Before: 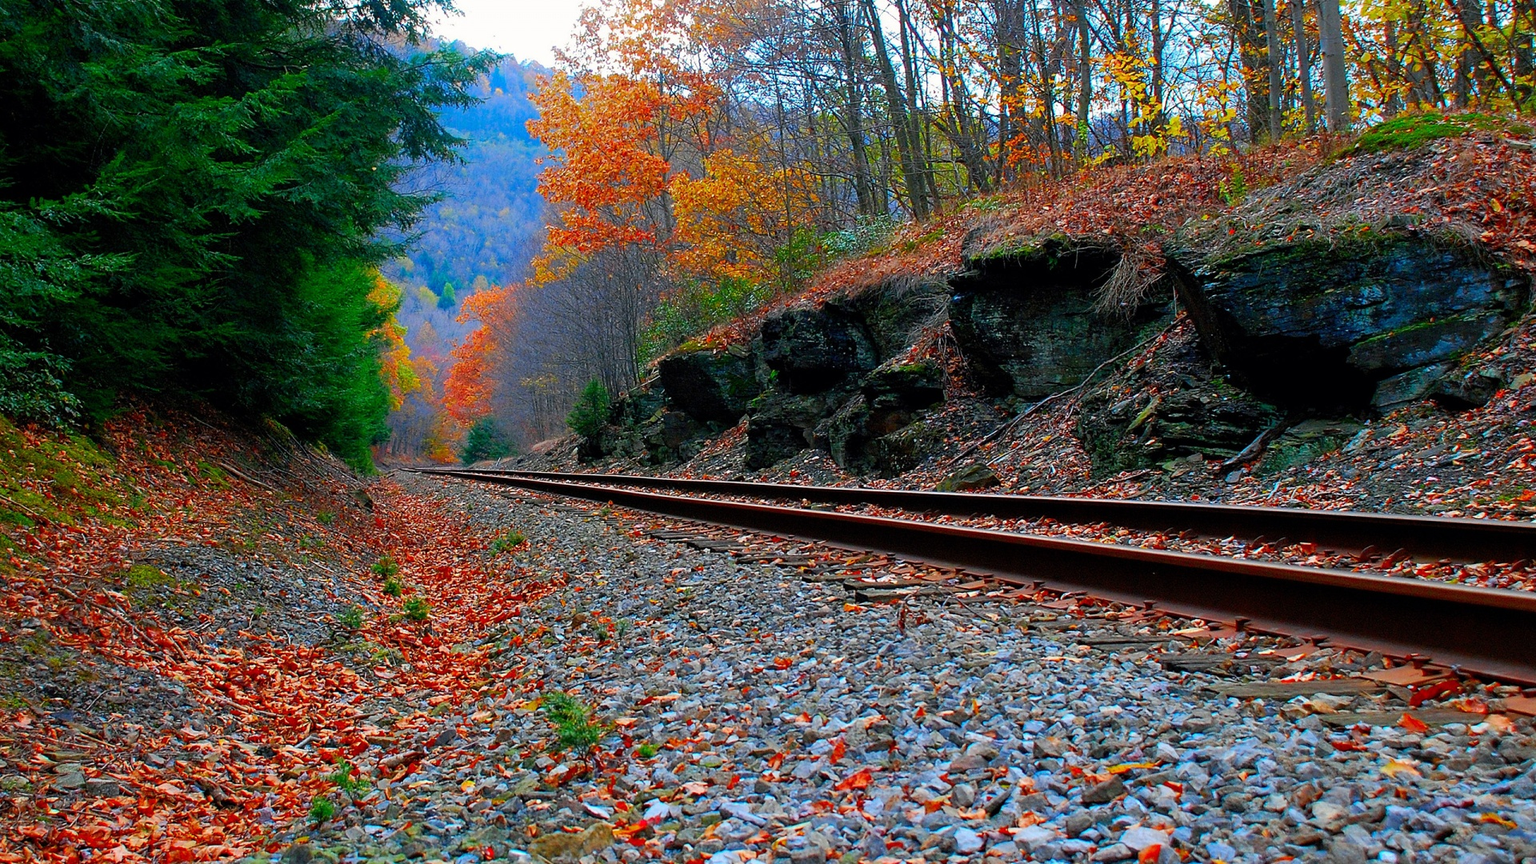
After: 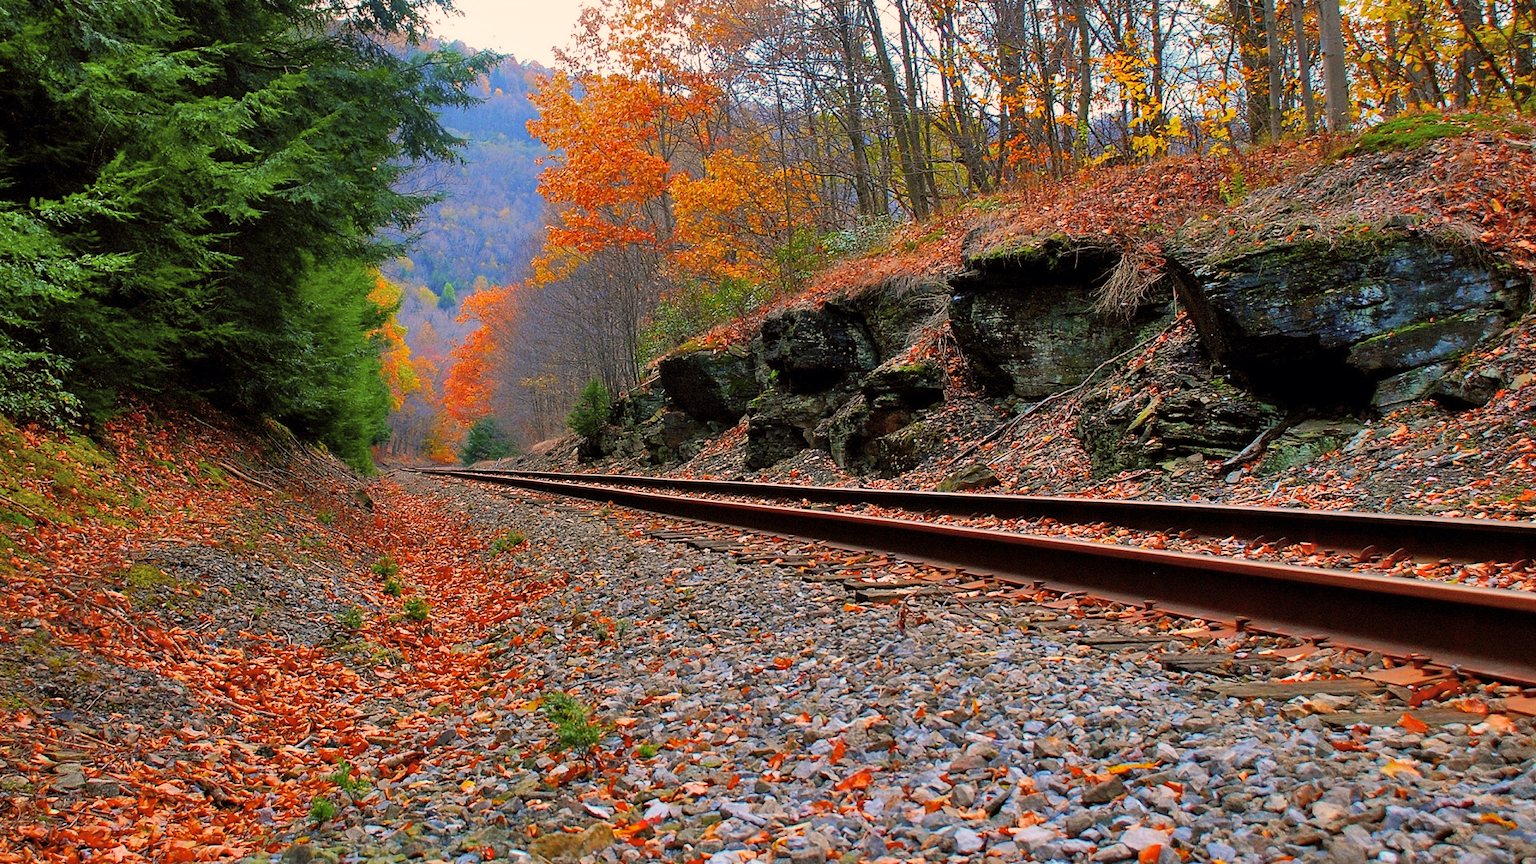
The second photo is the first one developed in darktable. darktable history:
color correction: saturation 0.85
shadows and highlights: shadows 53, soften with gaussian
color balance rgb: shadows lift › luminance -5%, shadows lift › chroma 1.1%, shadows lift › hue 219°, power › luminance 10%, power › chroma 2.83%, power › hue 60°, highlights gain › chroma 4.52%, highlights gain › hue 33.33°, saturation formula JzAzBz (2021)
